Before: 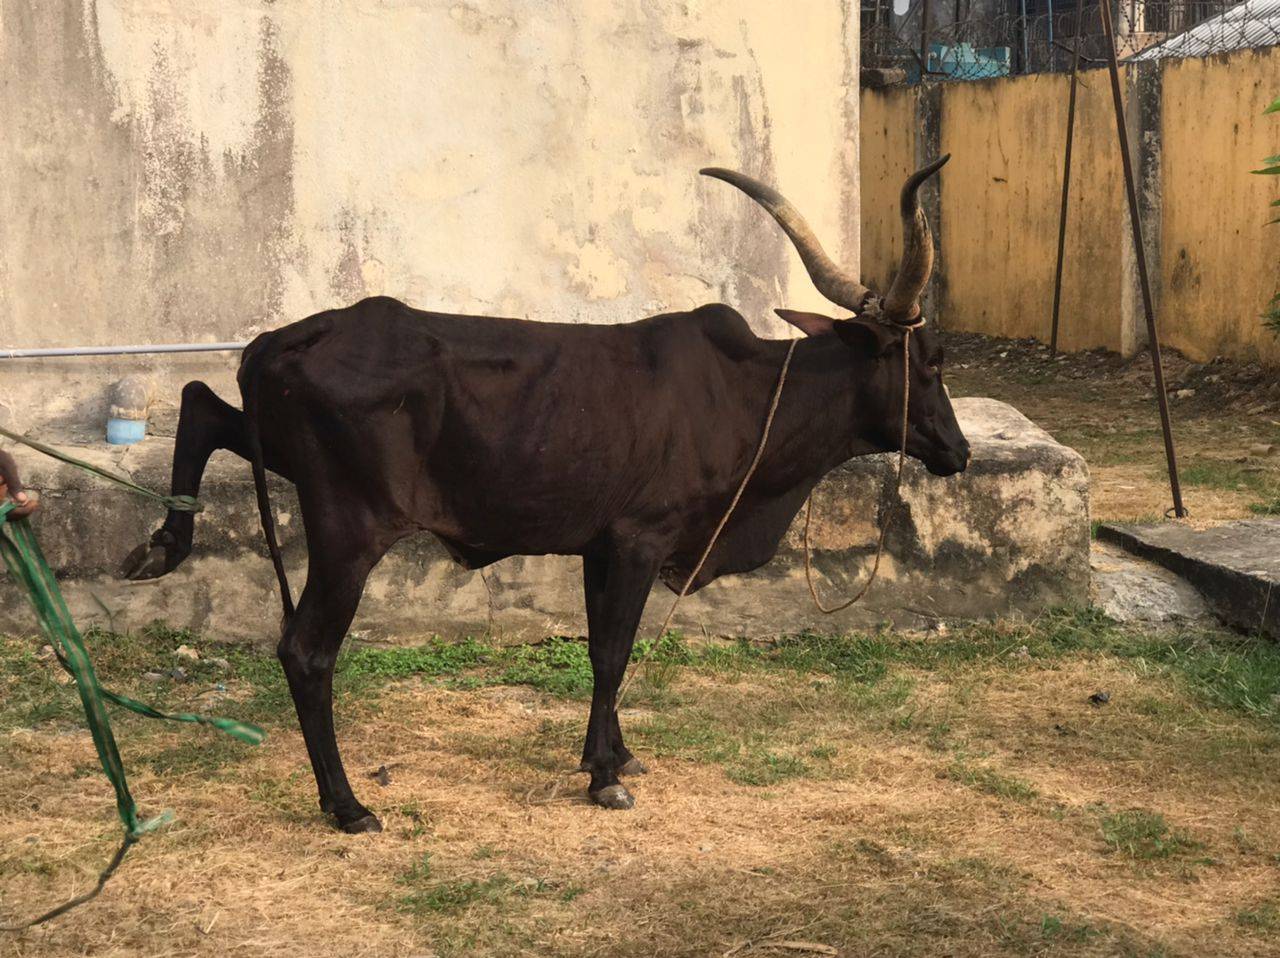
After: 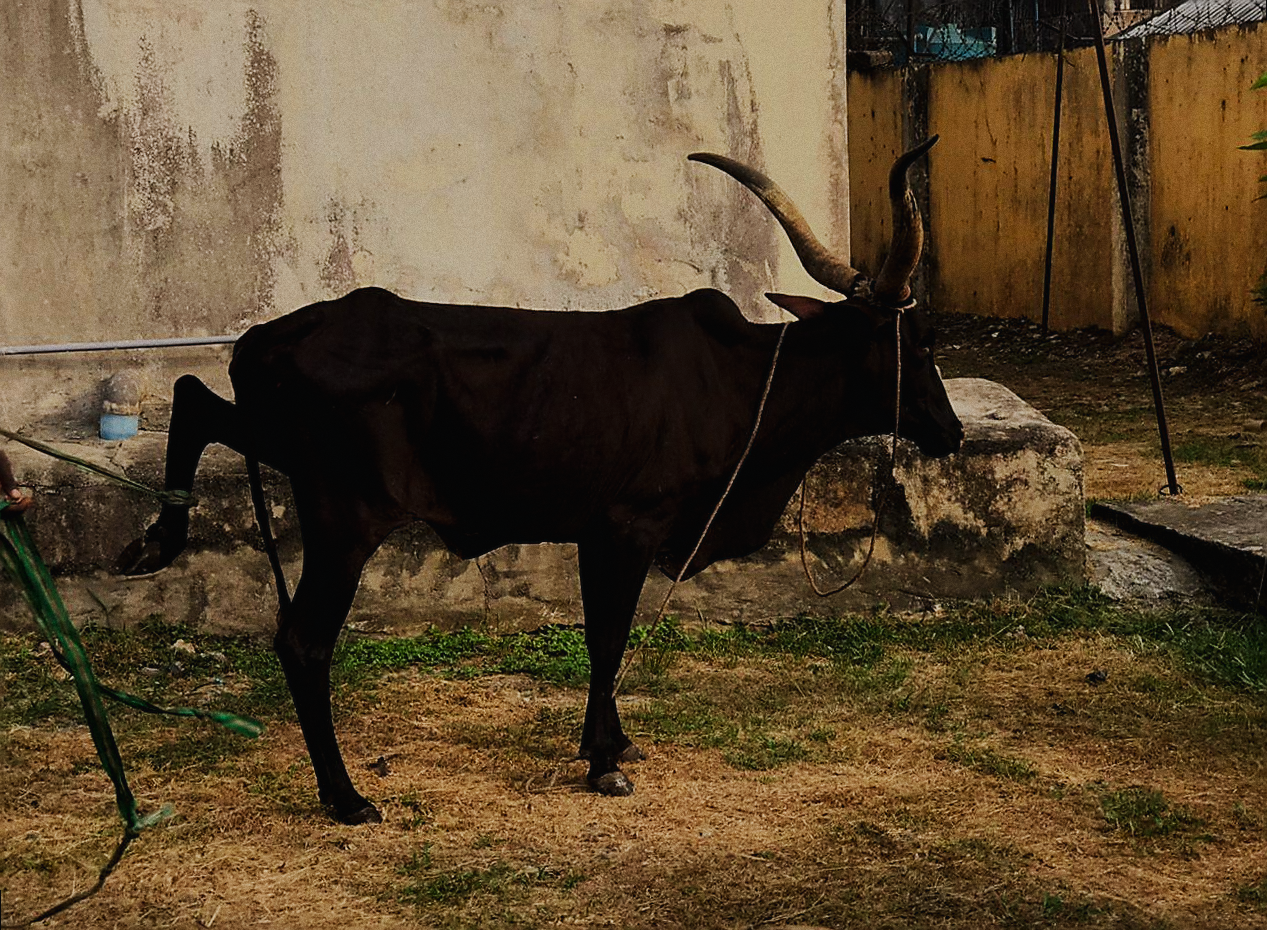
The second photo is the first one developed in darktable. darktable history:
exposure: exposure -2.446 EV, compensate highlight preservation false
grain: coarseness 0.09 ISO
base curve: curves: ch0 [(0, 0.003) (0.001, 0.002) (0.006, 0.004) (0.02, 0.022) (0.048, 0.086) (0.094, 0.234) (0.162, 0.431) (0.258, 0.629) (0.385, 0.8) (0.548, 0.918) (0.751, 0.988) (1, 1)], preserve colors none
rotate and perspective: rotation -1°, crop left 0.011, crop right 0.989, crop top 0.025, crop bottom 0.975
sharpen: radius 1.4, amount 1.25, threshold 0.7
